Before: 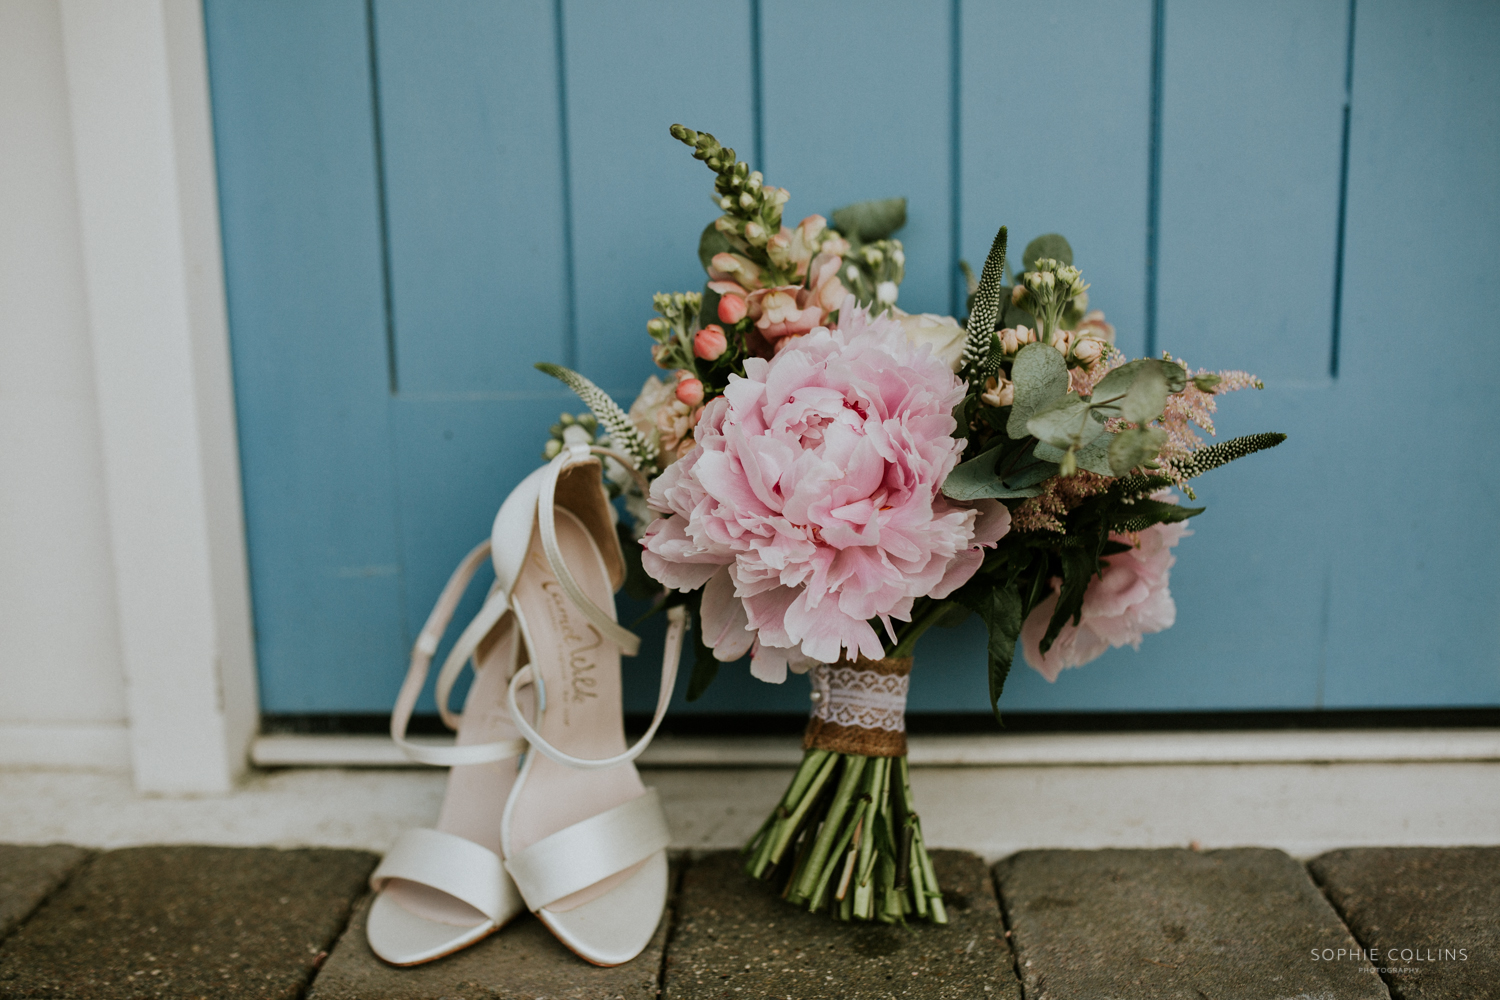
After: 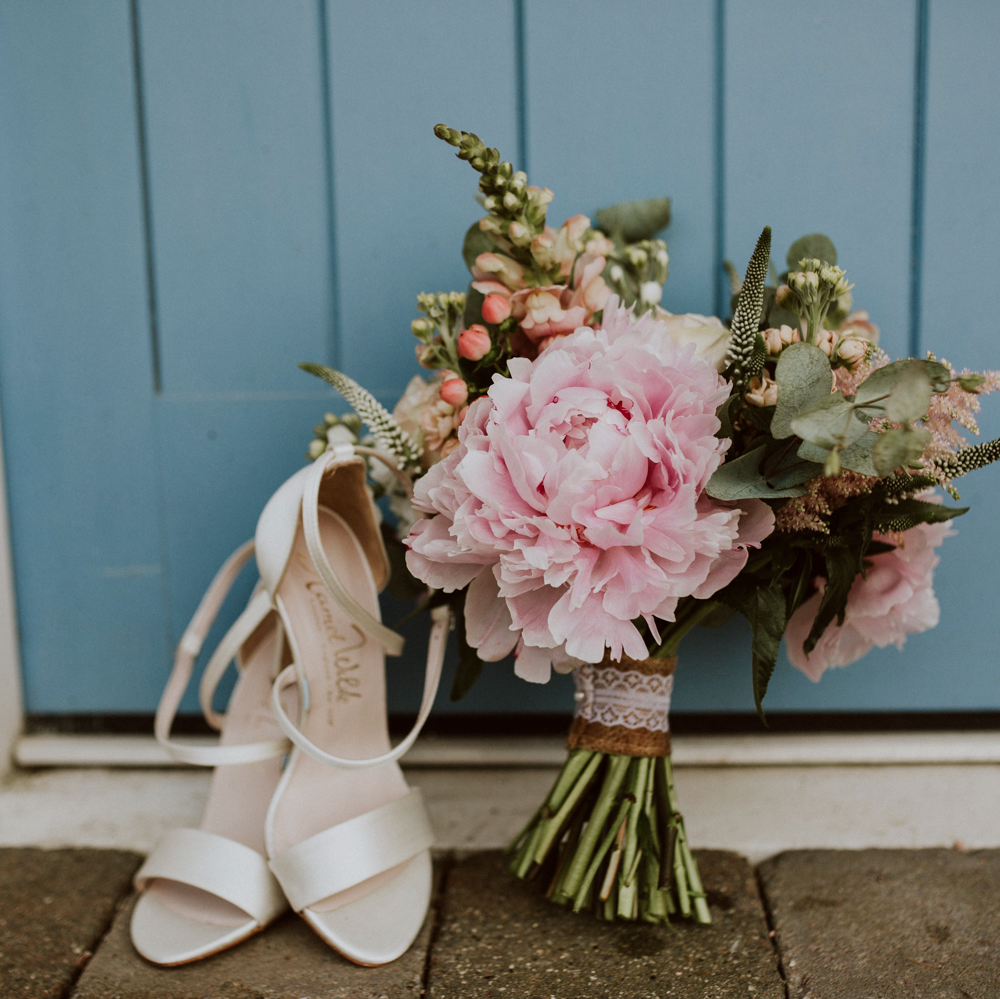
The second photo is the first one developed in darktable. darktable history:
crop and rotate: left 15.754%, right 17.579%
tone equalizer: on, module defaults
color balance: mode lift, gamma, gain (sRGB), lift [1, 1.049, 1, 1]
